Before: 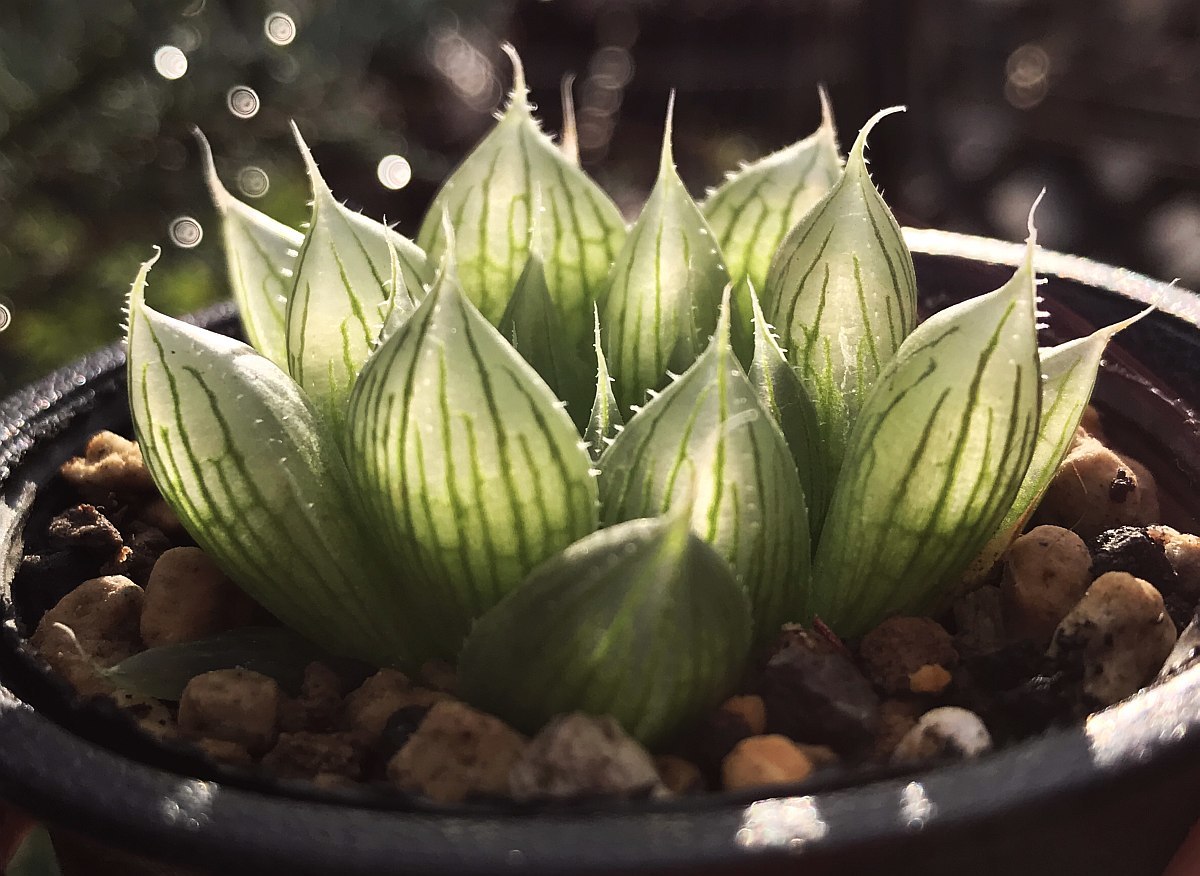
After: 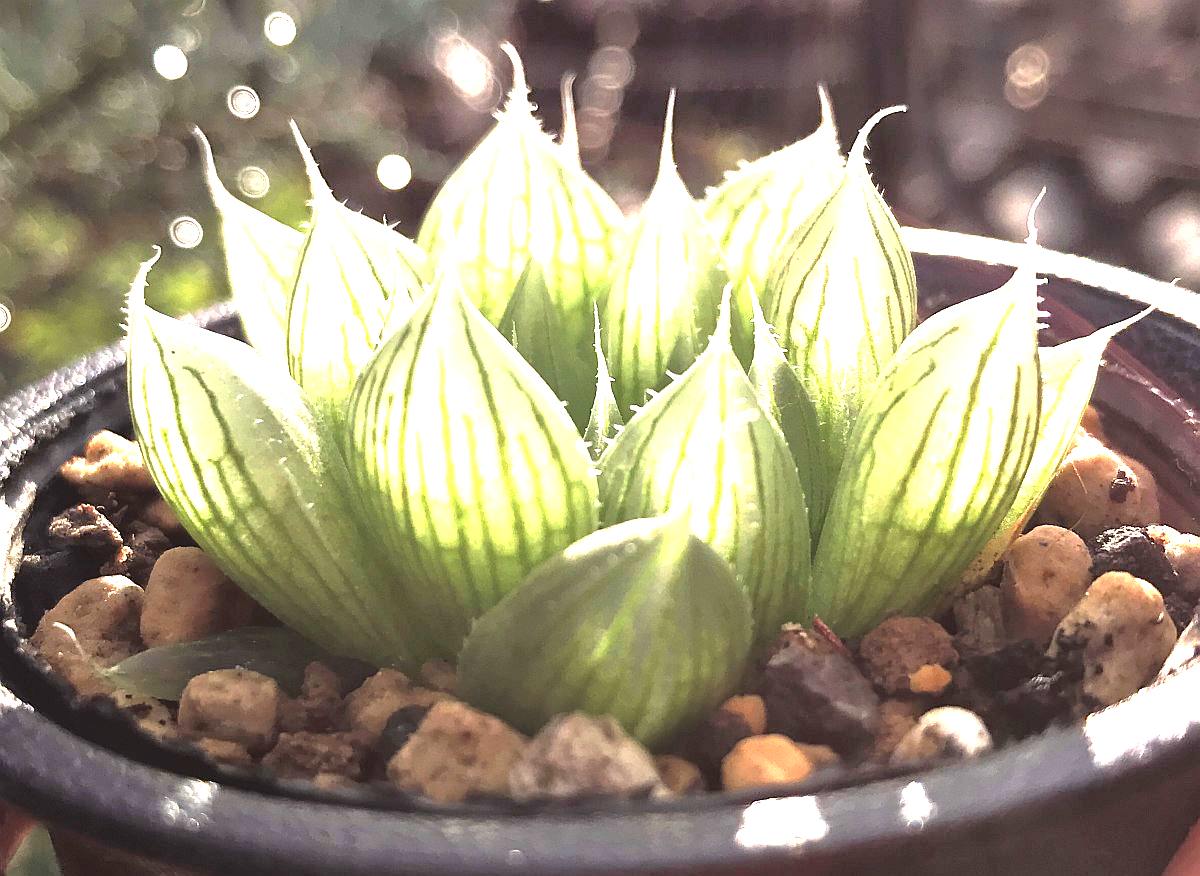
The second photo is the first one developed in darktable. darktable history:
tone equalizer: -8 EV 0.001 EV, -7 EV -0.004 EV, -6 EV 0.009 EV, -5 EV 0.032 EV, -4 EV 0.276 EV, -3 EV 0.644 EV, -2 EV 0.584 EV, -1 EV 0.187 EV, +0 EV 0.024 EV
exposure: black level correction 0, exposure 2 EV, compensate highlight preservation false
